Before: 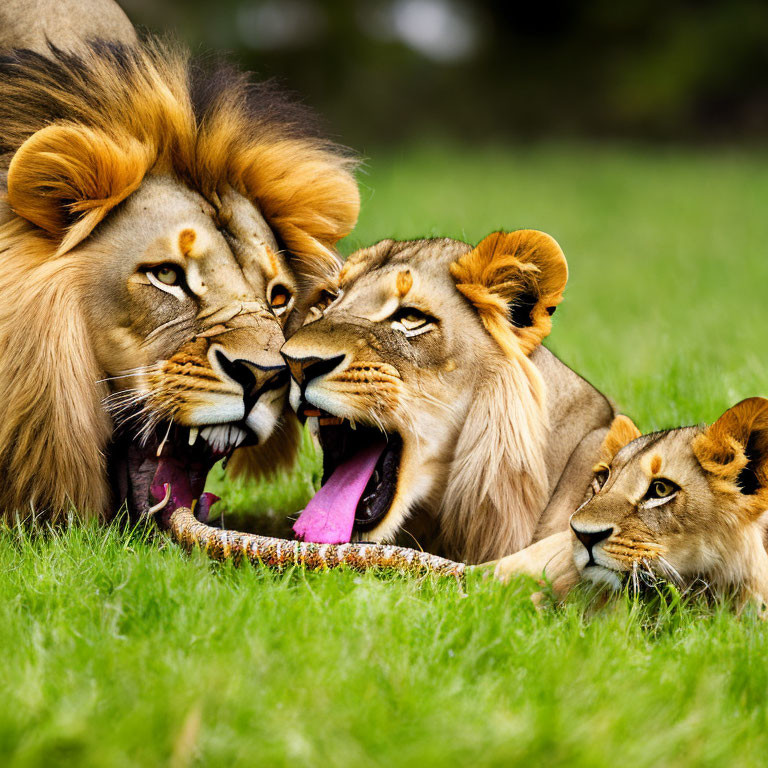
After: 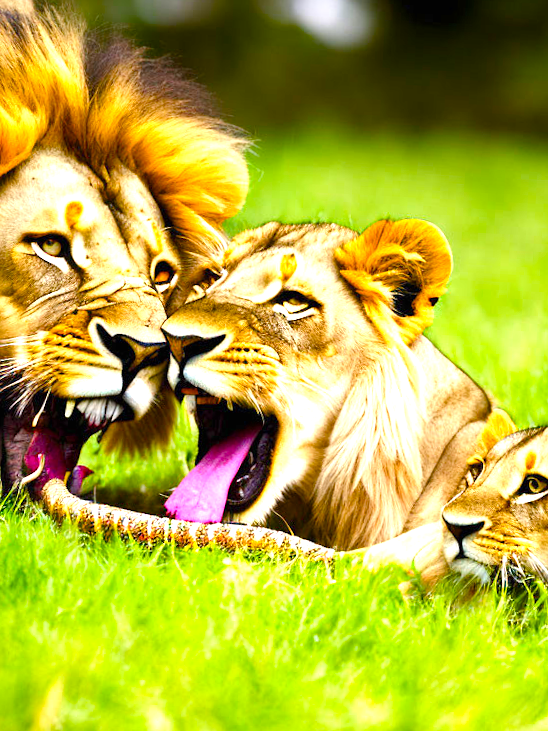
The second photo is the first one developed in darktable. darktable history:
crop and rotate: angle -2.93°, left 14.073%, top 0.02%, right 10.919%, bottom 0.023%
color balance rgb: perceptual saturation grading › global saturation 34.736%, perceptual saturation grading › highlights -24.828%, perceptual saturation grading › shadows 49.772%, global vibrance 20%
exposure: black level correction 0, exposure 1.106 EV, compensate exposure bias true, compensate highlight preservation false
